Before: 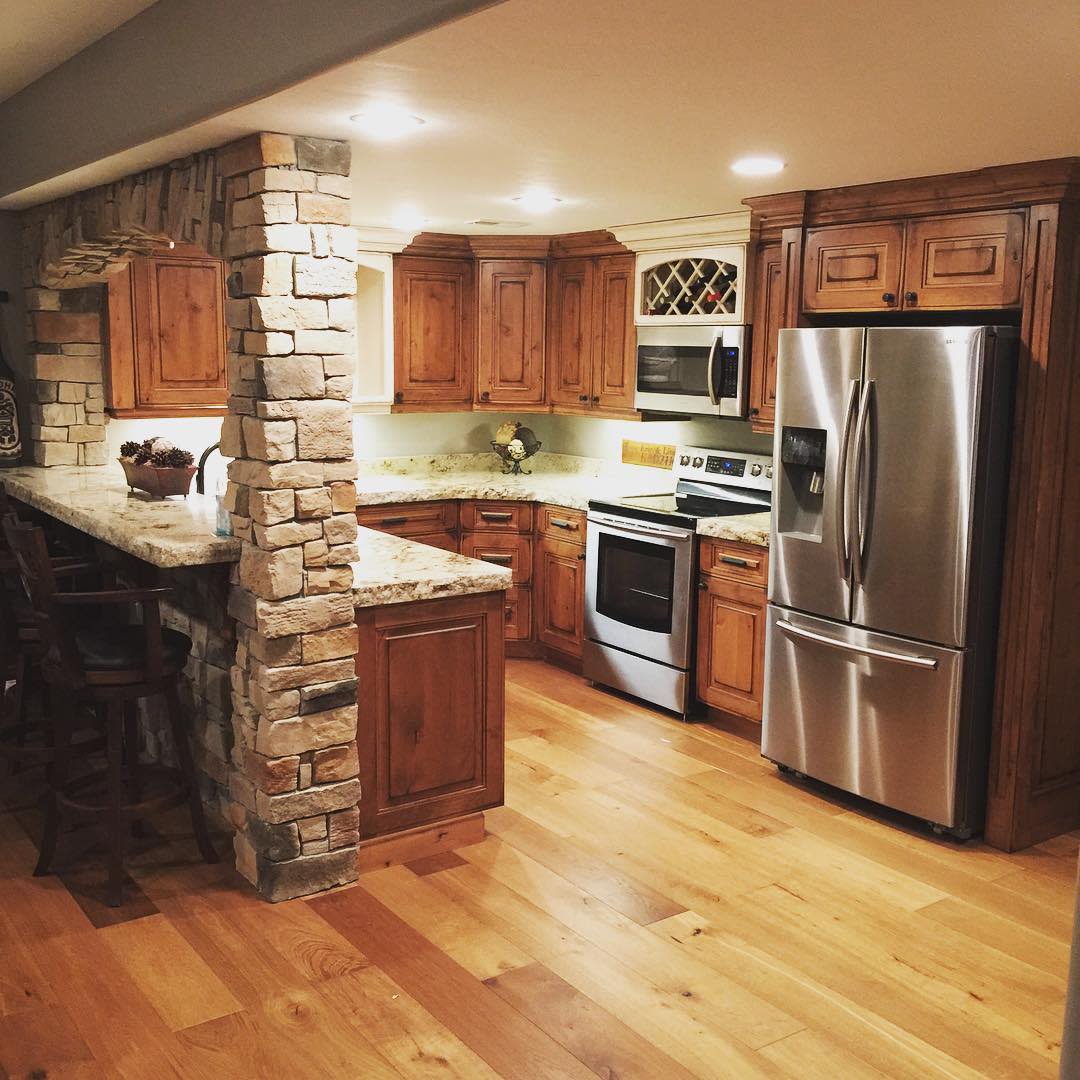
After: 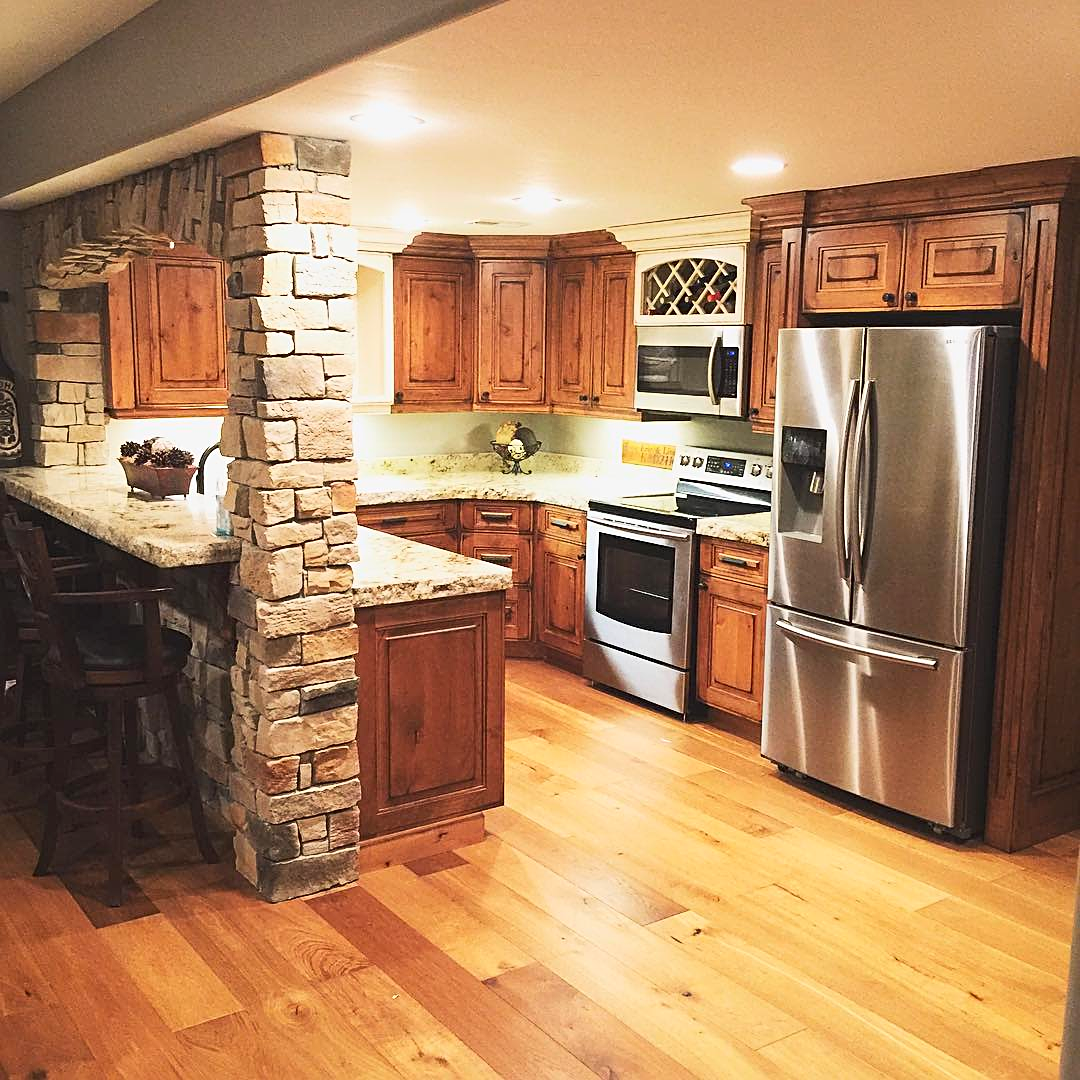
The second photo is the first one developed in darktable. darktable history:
sharpen: on, module defaults
contrast brightness saturation: contrast 0.203, brightness 0.163, saturation 0.222
